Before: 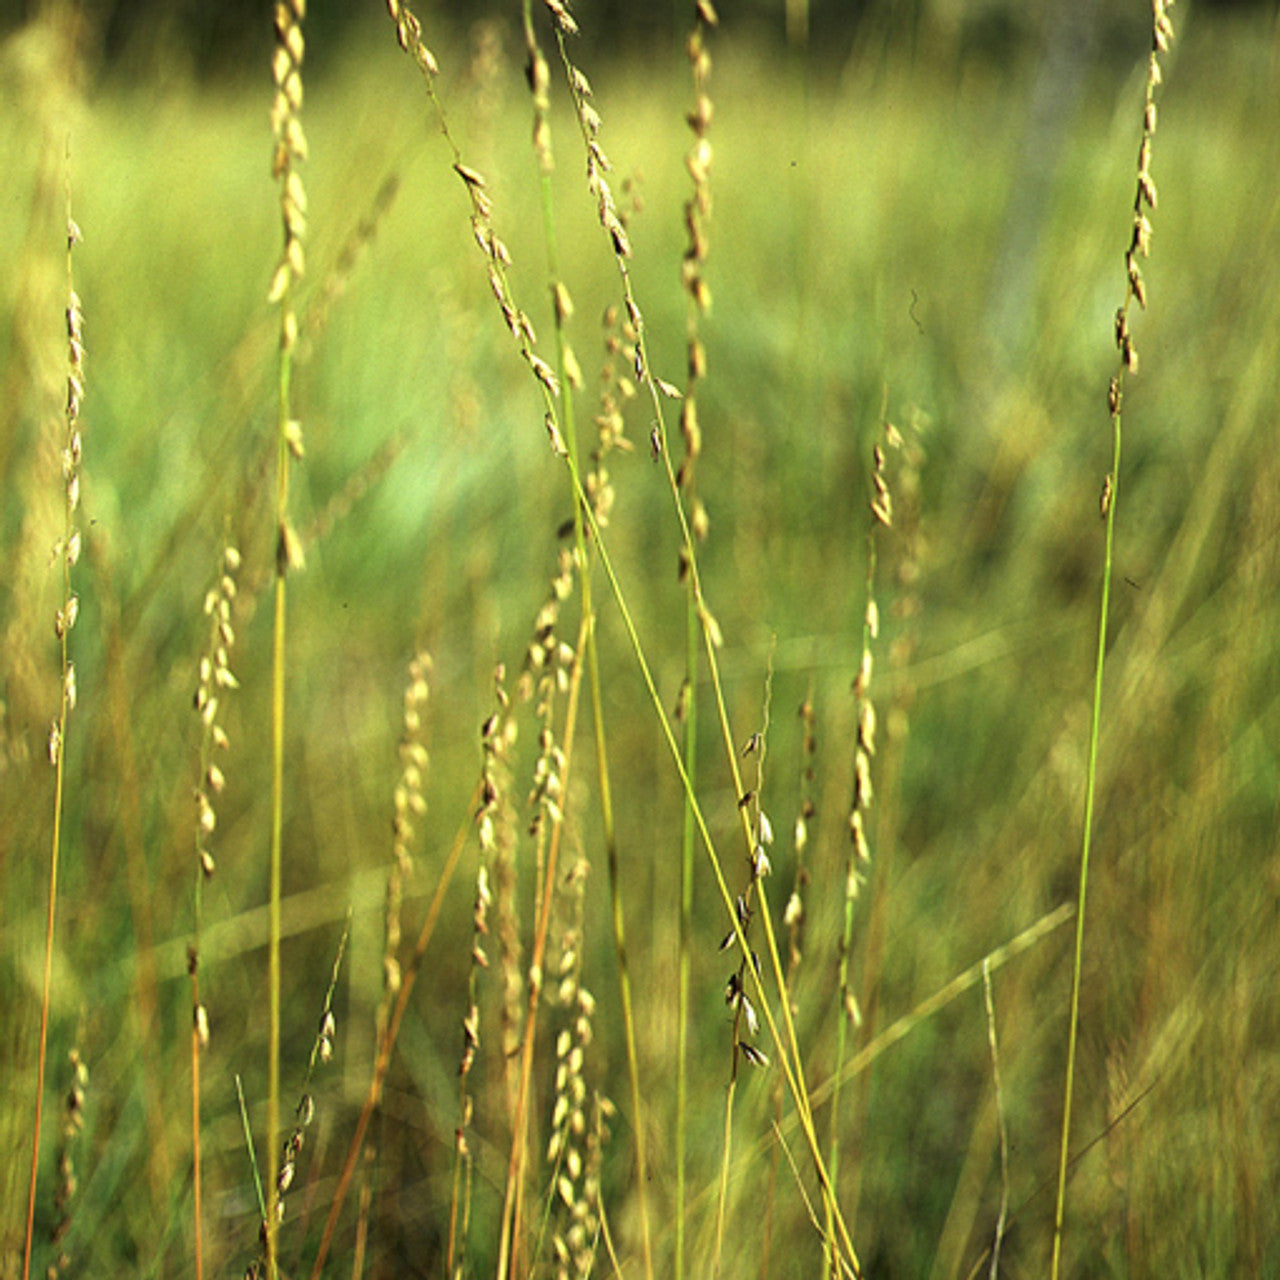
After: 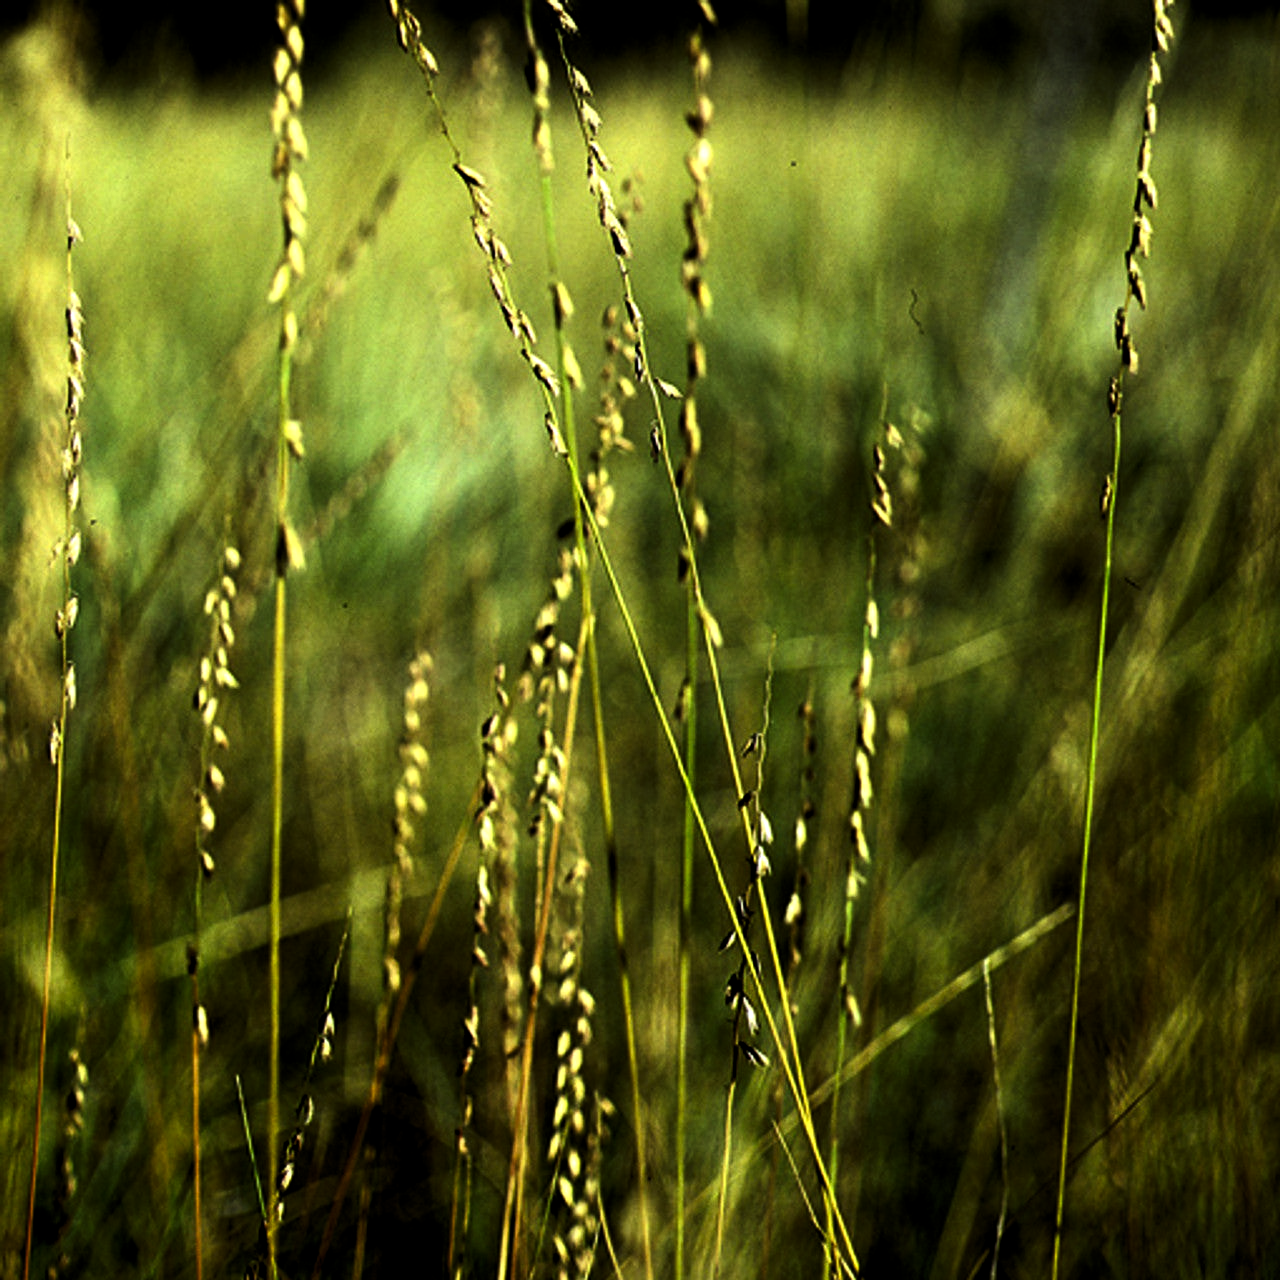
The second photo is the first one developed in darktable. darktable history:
levels: levels [0.101, 0.578, 0.953]
shadows and highlights: shadows -26.11, highlights 51.74, soften with gaussian
contrast brightness saturation: contrast 0.188, brightness -0.226, saturation 0.111
